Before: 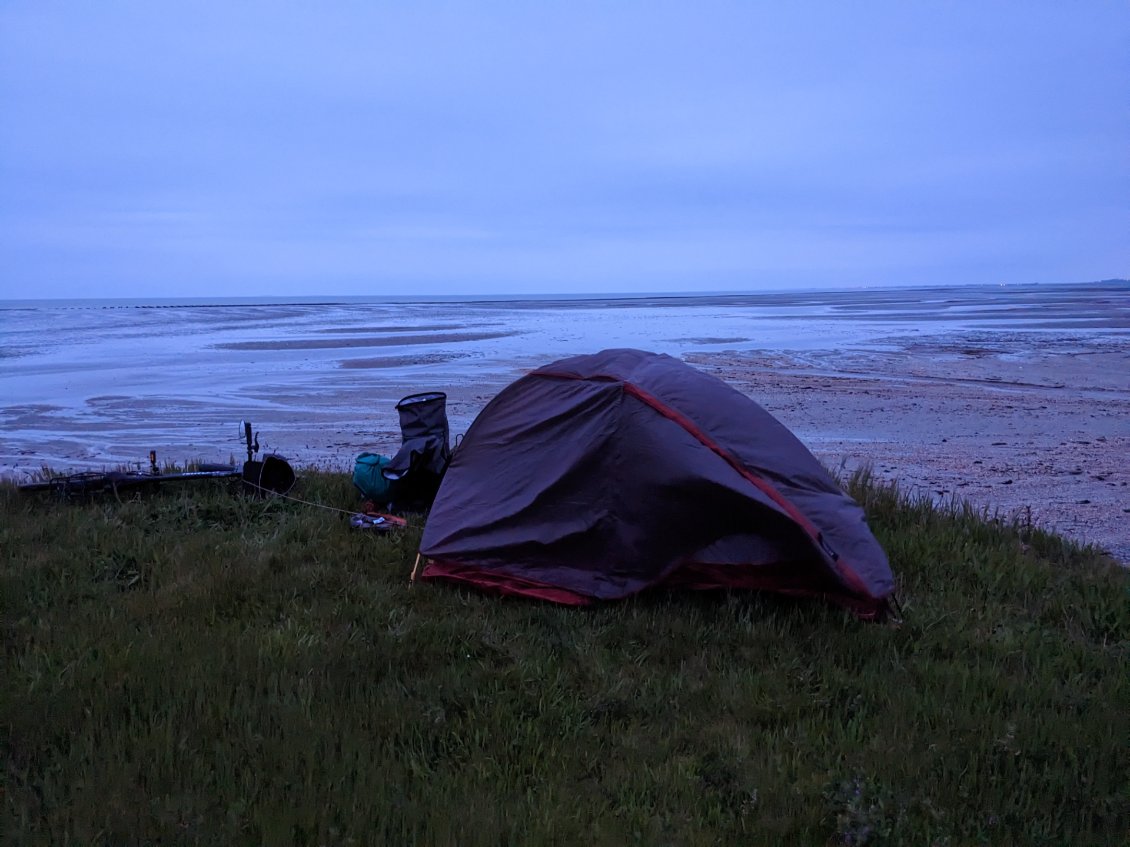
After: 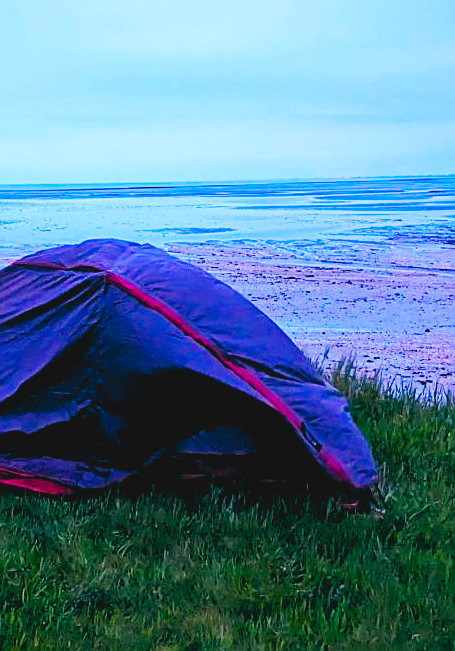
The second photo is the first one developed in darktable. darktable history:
crop: left 45.766%, top 13.103%, right 13.939%, bottom 10.026%
base curve: curves: ch0 [(0, 0.007) (0.028, 0.063) (0.121, 0.311) (0.46, 0.743) (0.859, 0.957) (1, 1)], preserve colors none
color balance rgb: global offset › luminance -0.323%, global offset › chroma 0.11%, global offset › hue 162.61°, perceptual saturation grading › global saturation 99.293%, global vibrance 20%
sharpen: on, module defaults
exposure: exposure 0.61 EV, compensate exposure bias true, compensate highlight preservation false
